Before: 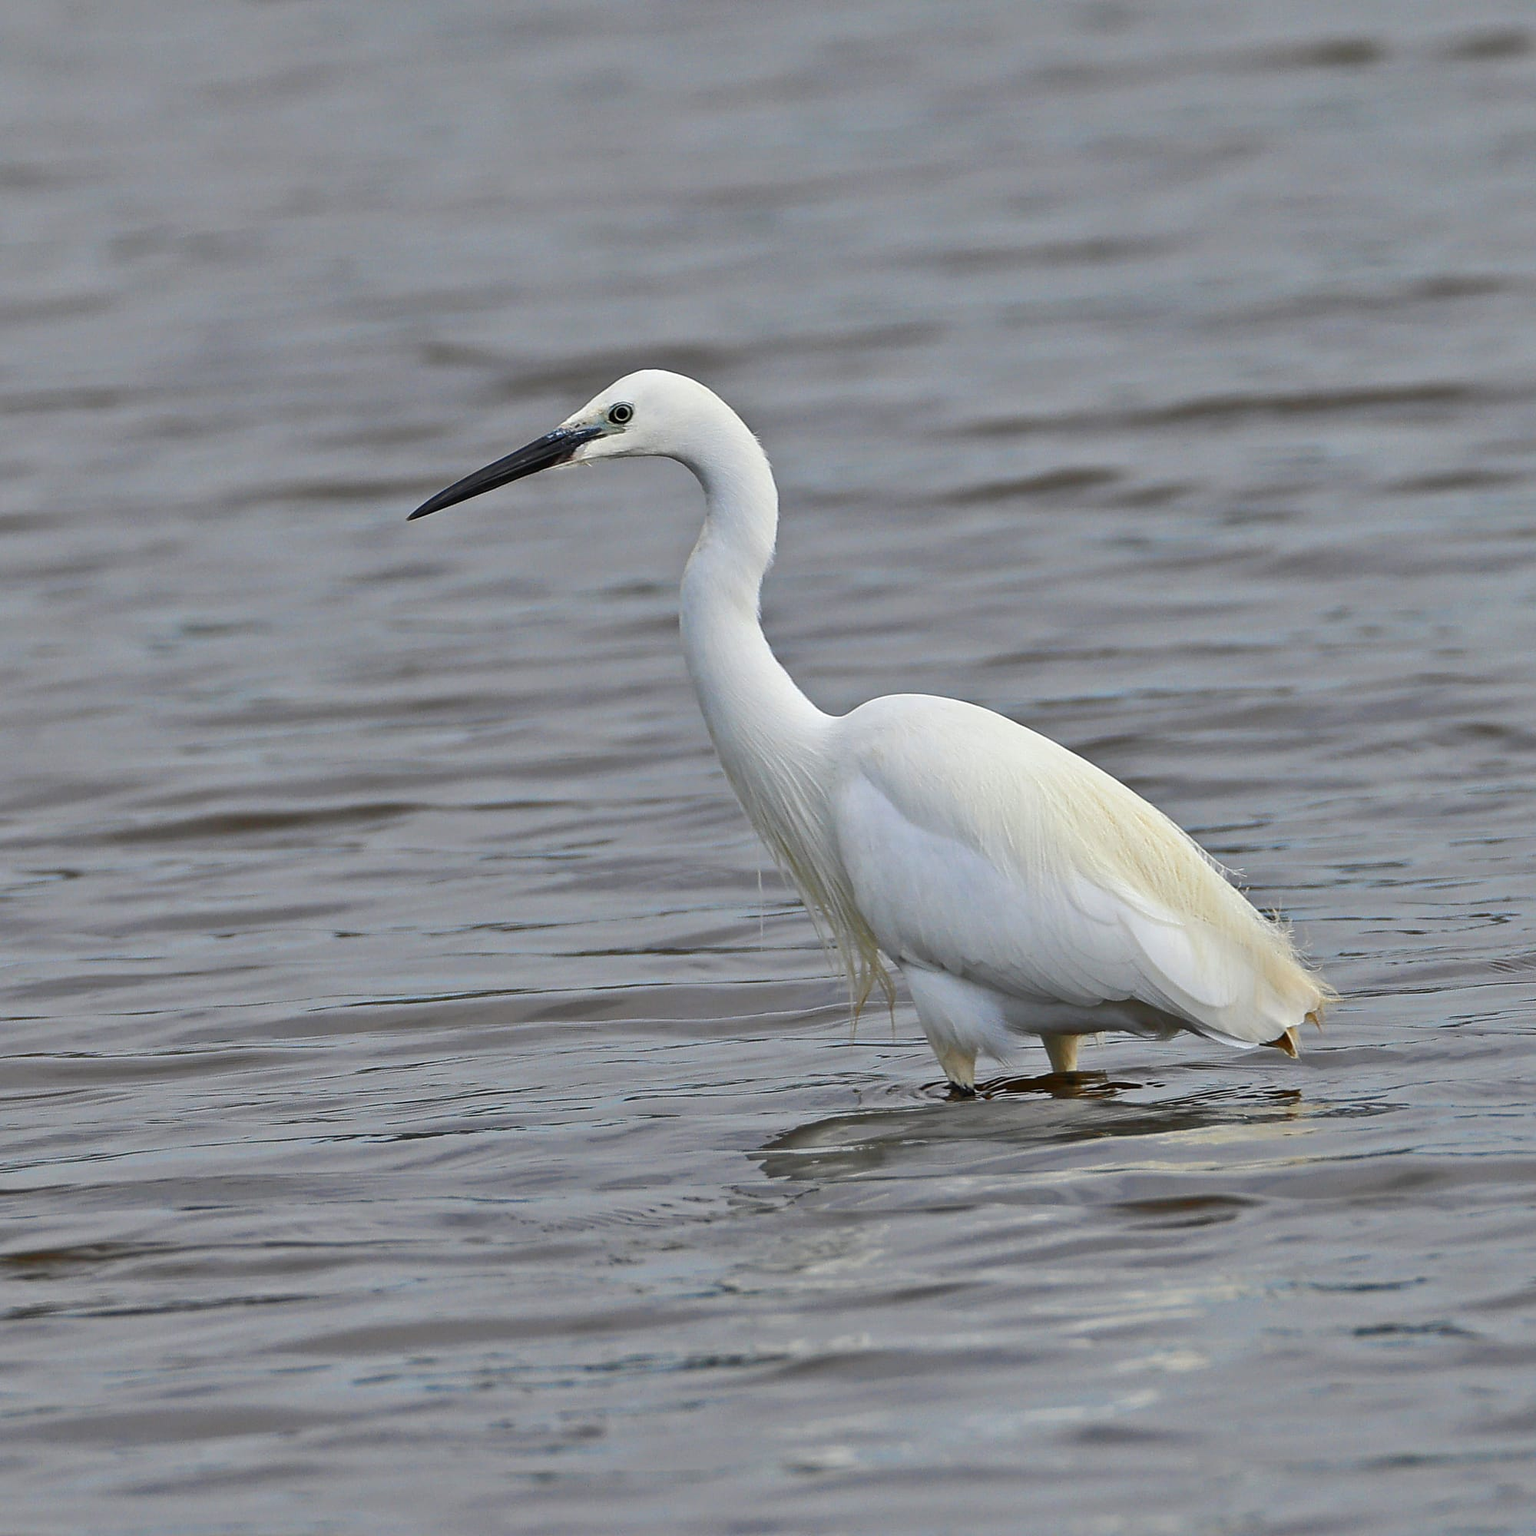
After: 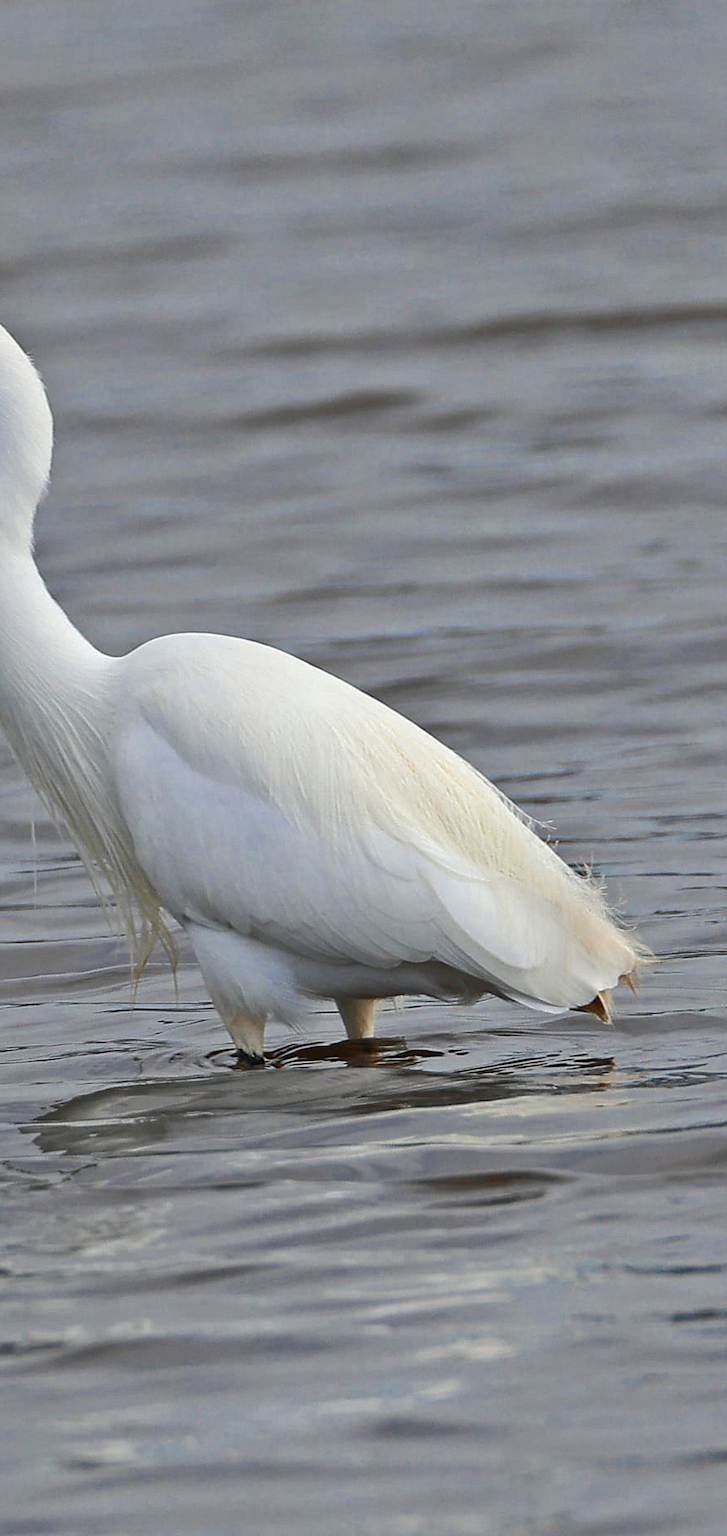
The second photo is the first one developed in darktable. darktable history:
crop: left 47.469%, top 6.802%, right 8.091%
color zones: curves: ch0 [(0, 0.473) (0.001, 0.473) (0.226, 0.548) (0.4, 0.589) (0.525, 0.54) (0.728, 0.403) (0.999, 0.473) (1, 0.473)]; ch1 [(0, 0.619) (0.001, 0.619) (0.234, 0.388) (0.4, 0.372) (0.528, 0.422) (0.732, 0.53) (0.999, 0.619) (1, 0.619)]; ch2 [(0, 0.547) (0.001, 0.547) (0.226, 0.45) (0.4, 0.525) (0.525, 0.585) (0.8, 0.511) (0.999, 0.547) (1, 0.547)]
